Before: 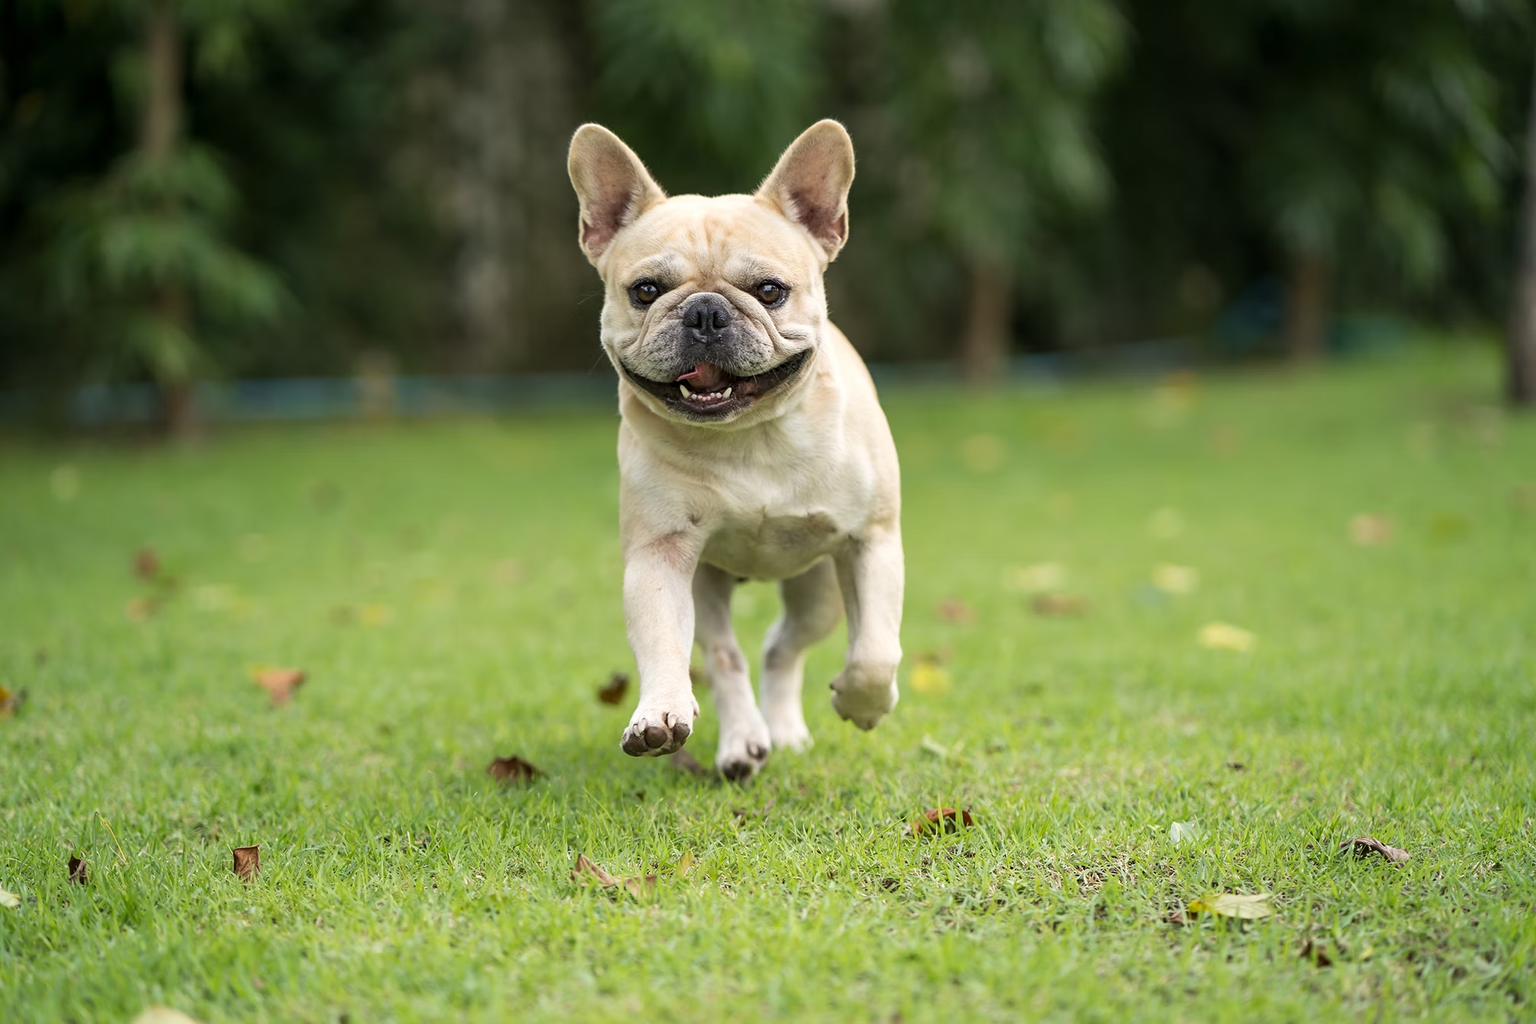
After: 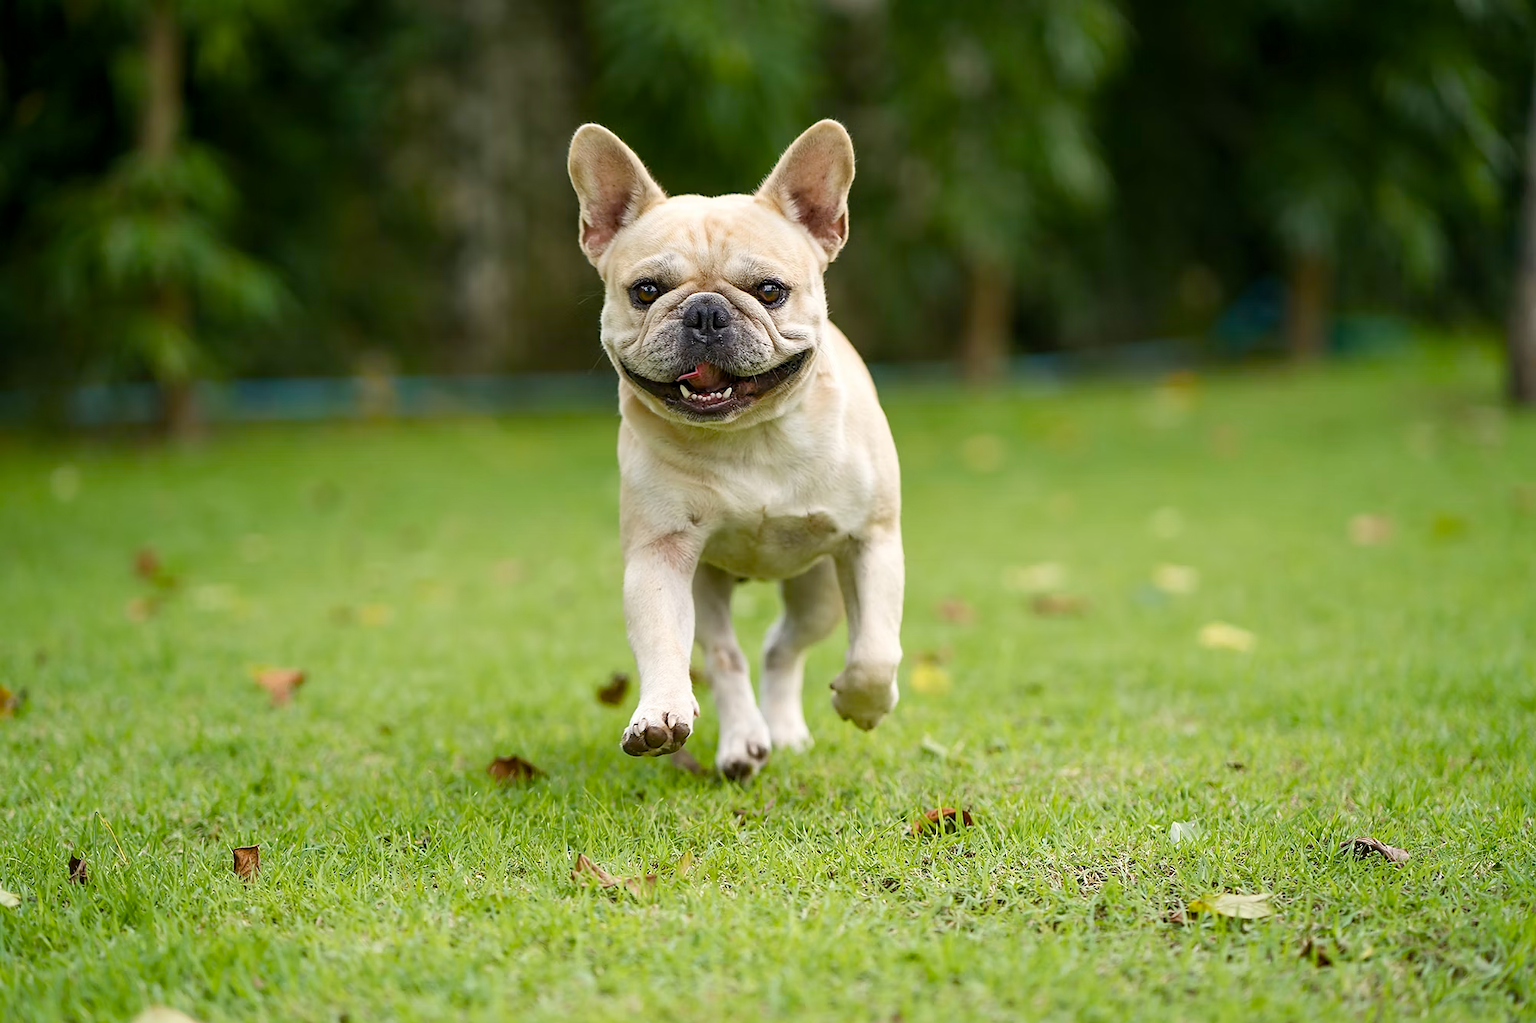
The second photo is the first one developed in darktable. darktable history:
color balance rgb: perceptual saturation grading › global saturation 20%, perceptual saturation grading › highlights -25%, perceptual saturation grading › shadows 50%
sharpen: radius 1
